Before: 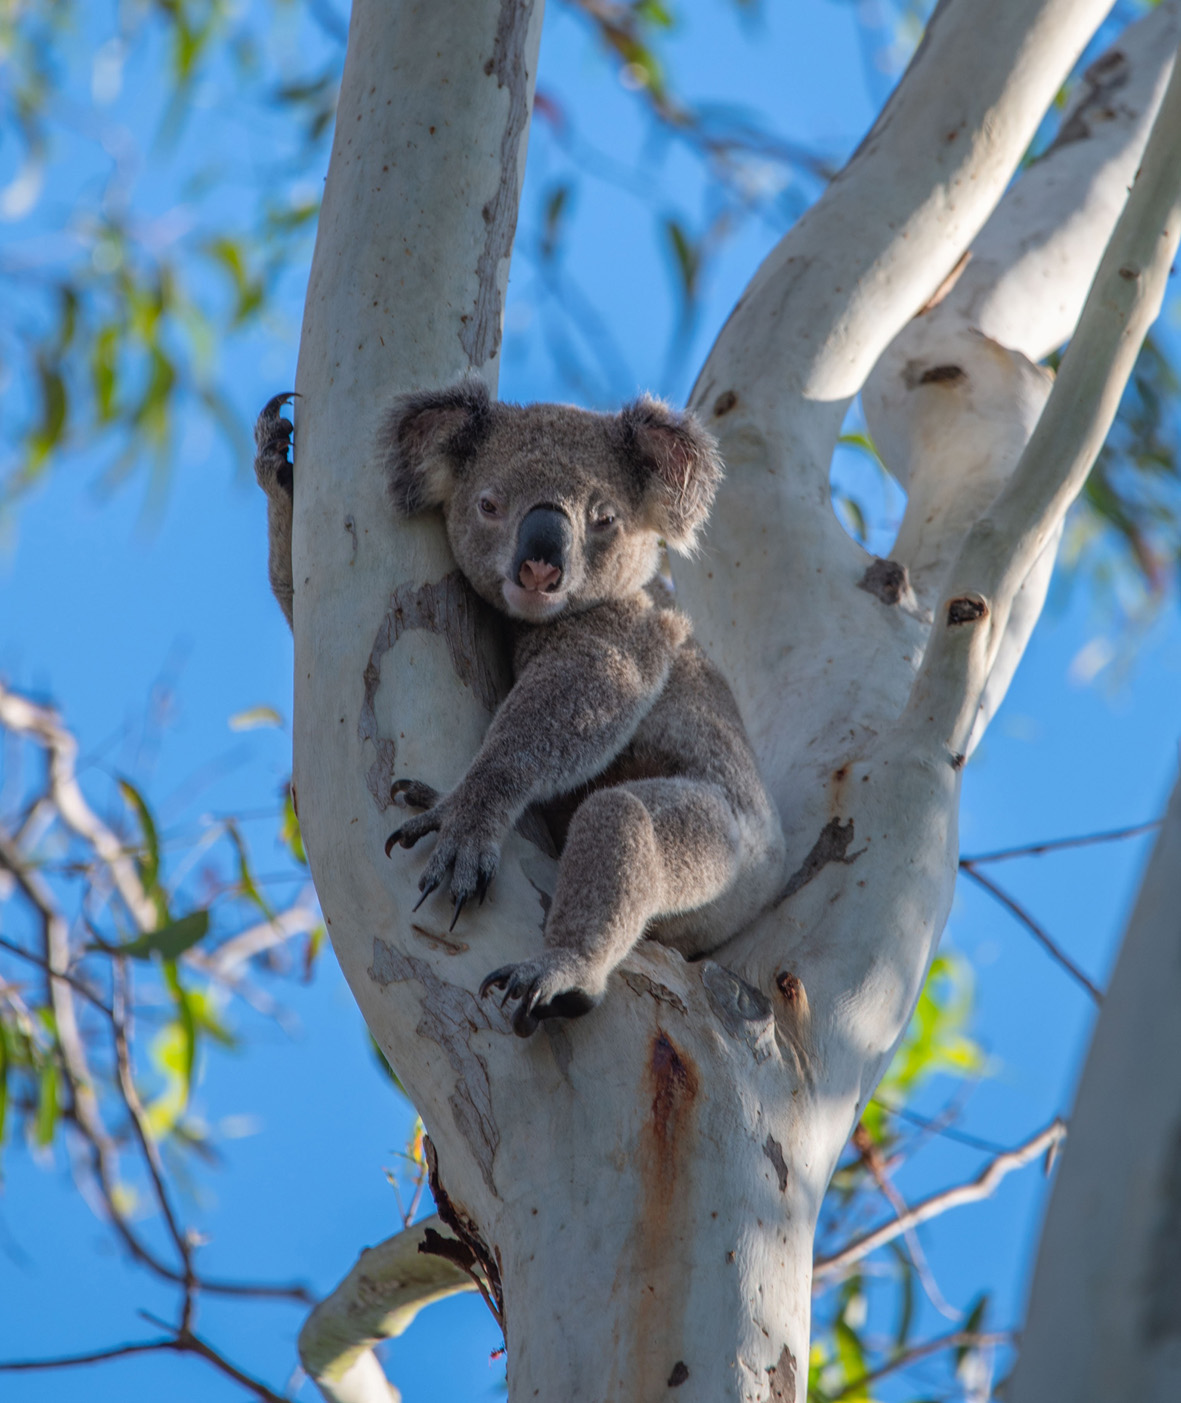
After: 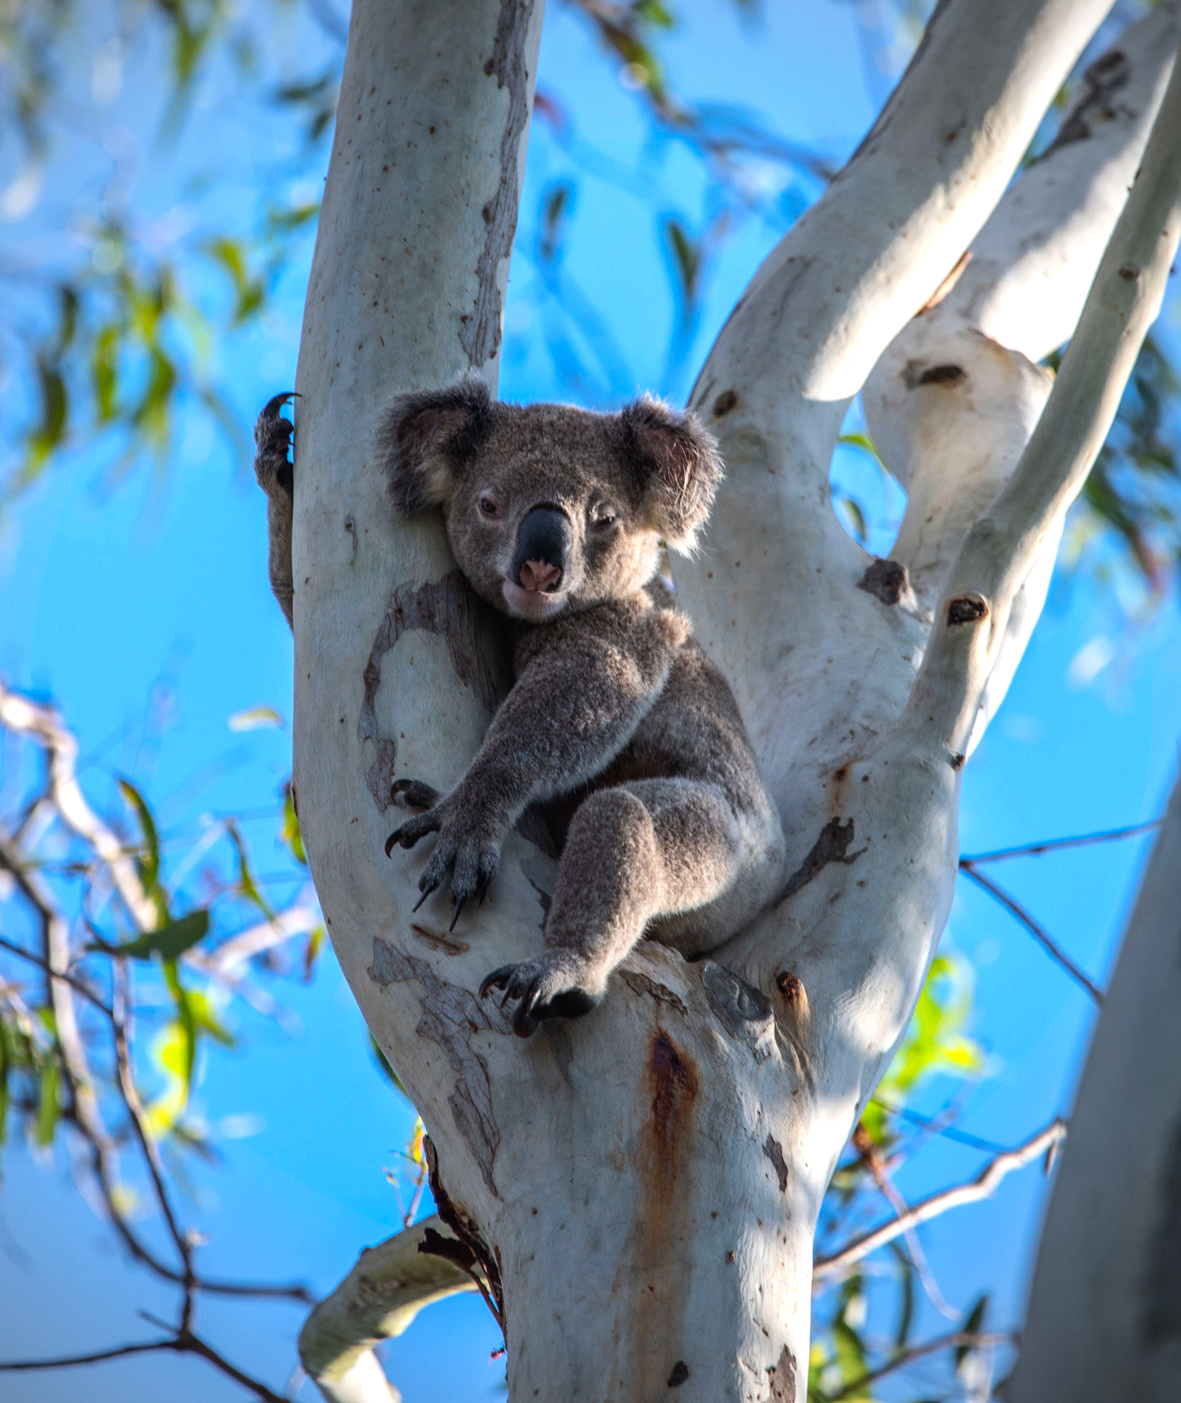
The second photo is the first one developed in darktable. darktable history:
vignetting: unbound false
color balance rgb: perceptual saturation grading › global saturation 10%, global vibrance 20%
exposure: compensate highlight preservation false
tone equalizer: -8 EV -0.75 EV, -7 EV -0.7 EV, -6 EV -0.6 EV, -5 EV -0.4 EV, -3 EV 0.4 EV, -2 EV 0.6 EV, -1 EV 0.7 EV, +0 EV 0.75 EV, edges refinement/feathering 500, mask exposure compensation -1.57 EV, preserve details no
